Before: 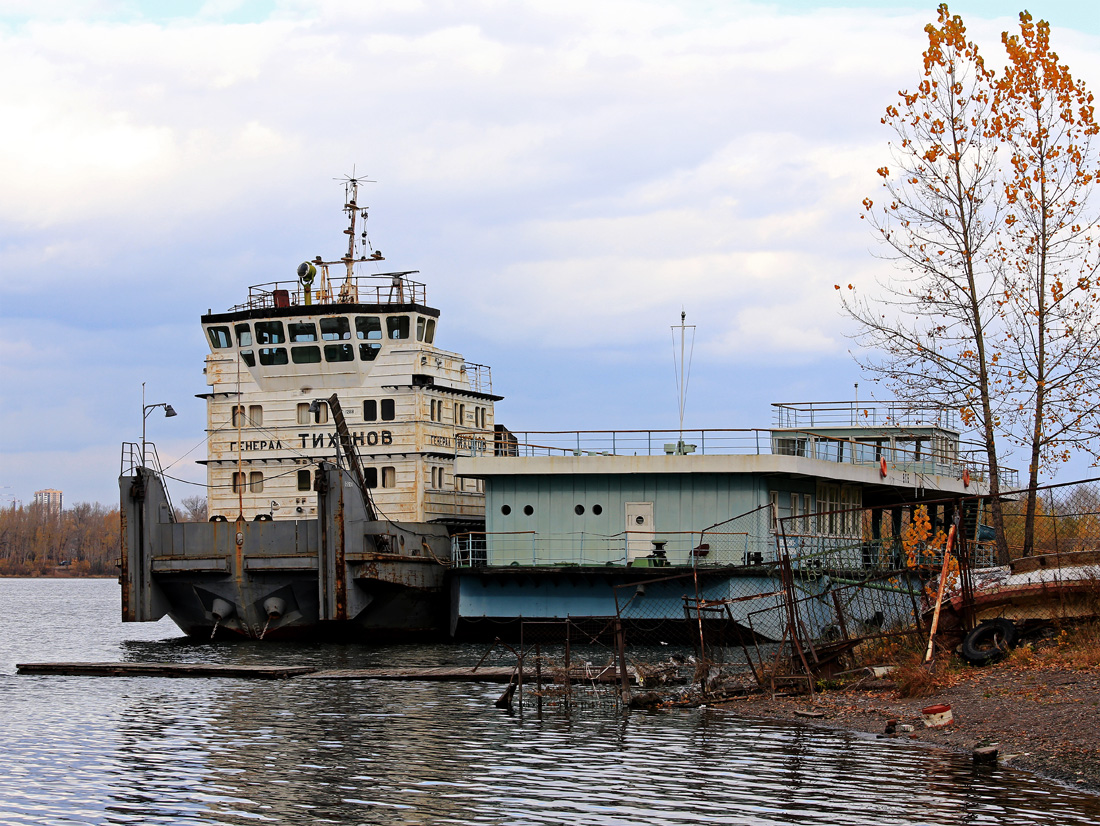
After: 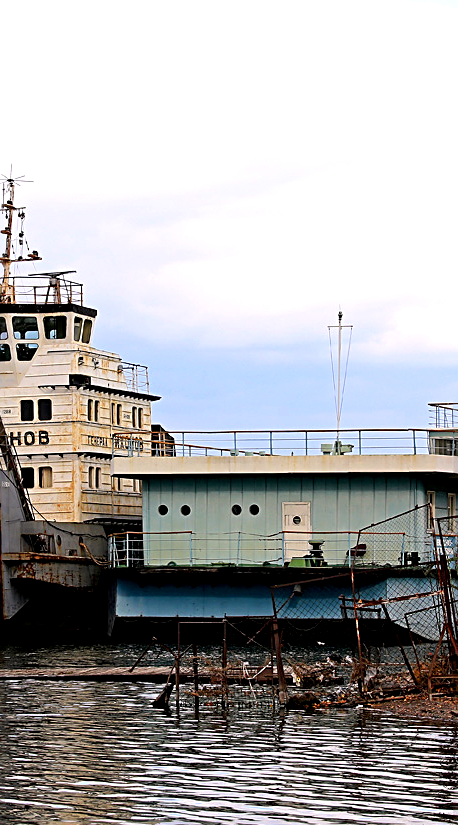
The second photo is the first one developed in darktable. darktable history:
color correction: highlights a* 3.22, highlights b* 1.93, saturation 1.19
crop: left 31.229%, right 27.105%
sharpen: on, module defaults
exposure: black level correction 0.005, exposure 0.417 EV, compensate highlight preservation false
